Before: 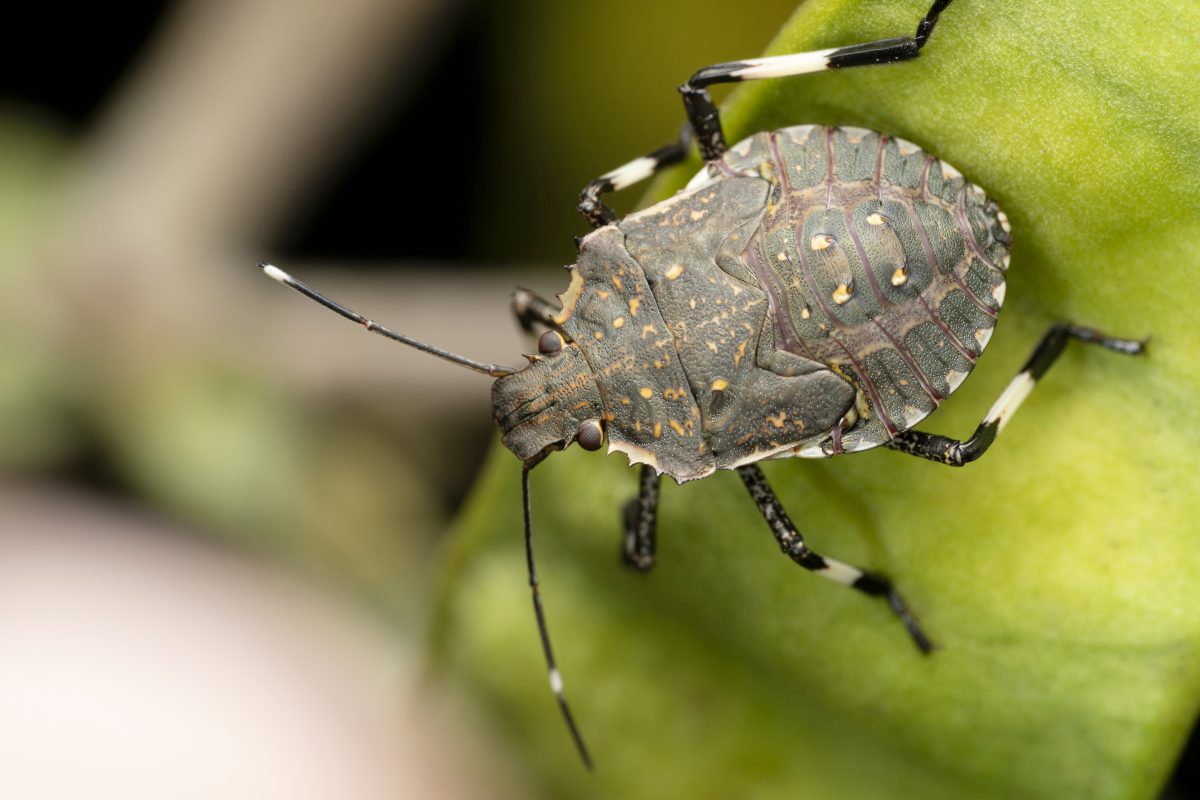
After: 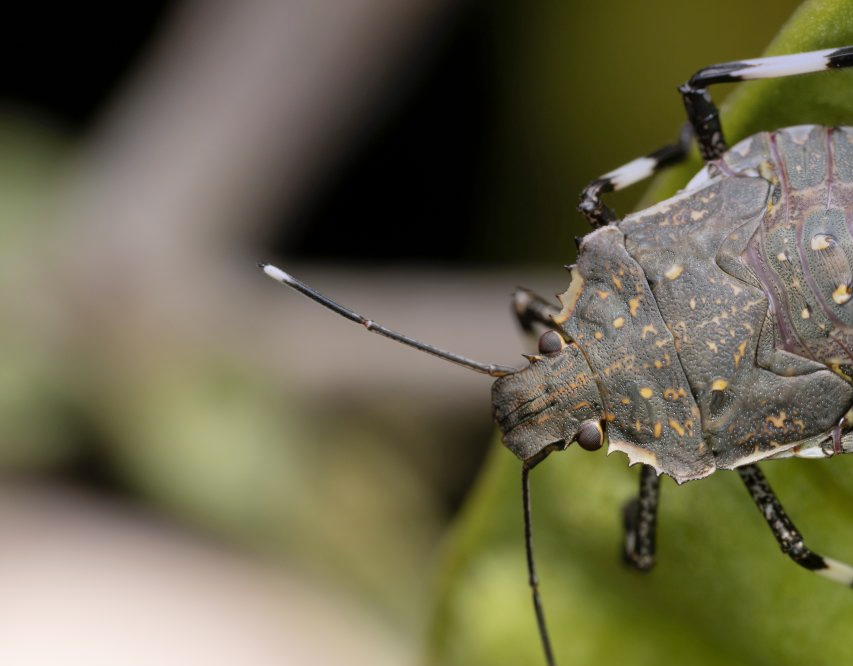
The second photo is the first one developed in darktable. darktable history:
crop: right 28.885%, bottom 16.626%
graduated density: hue 238.83°, saturation 50%
